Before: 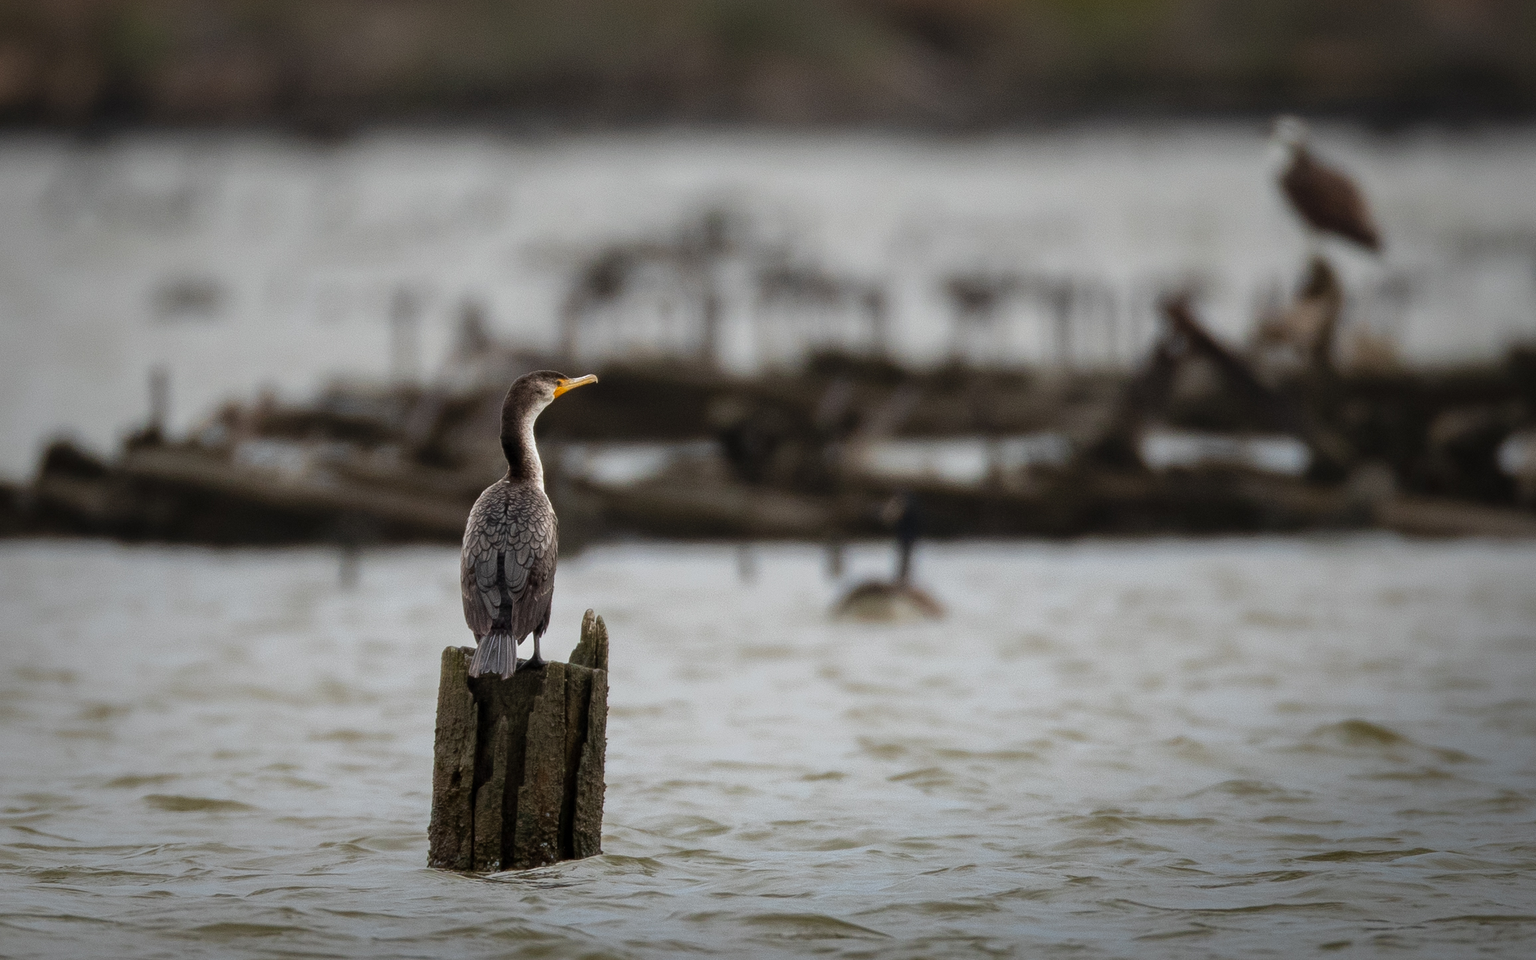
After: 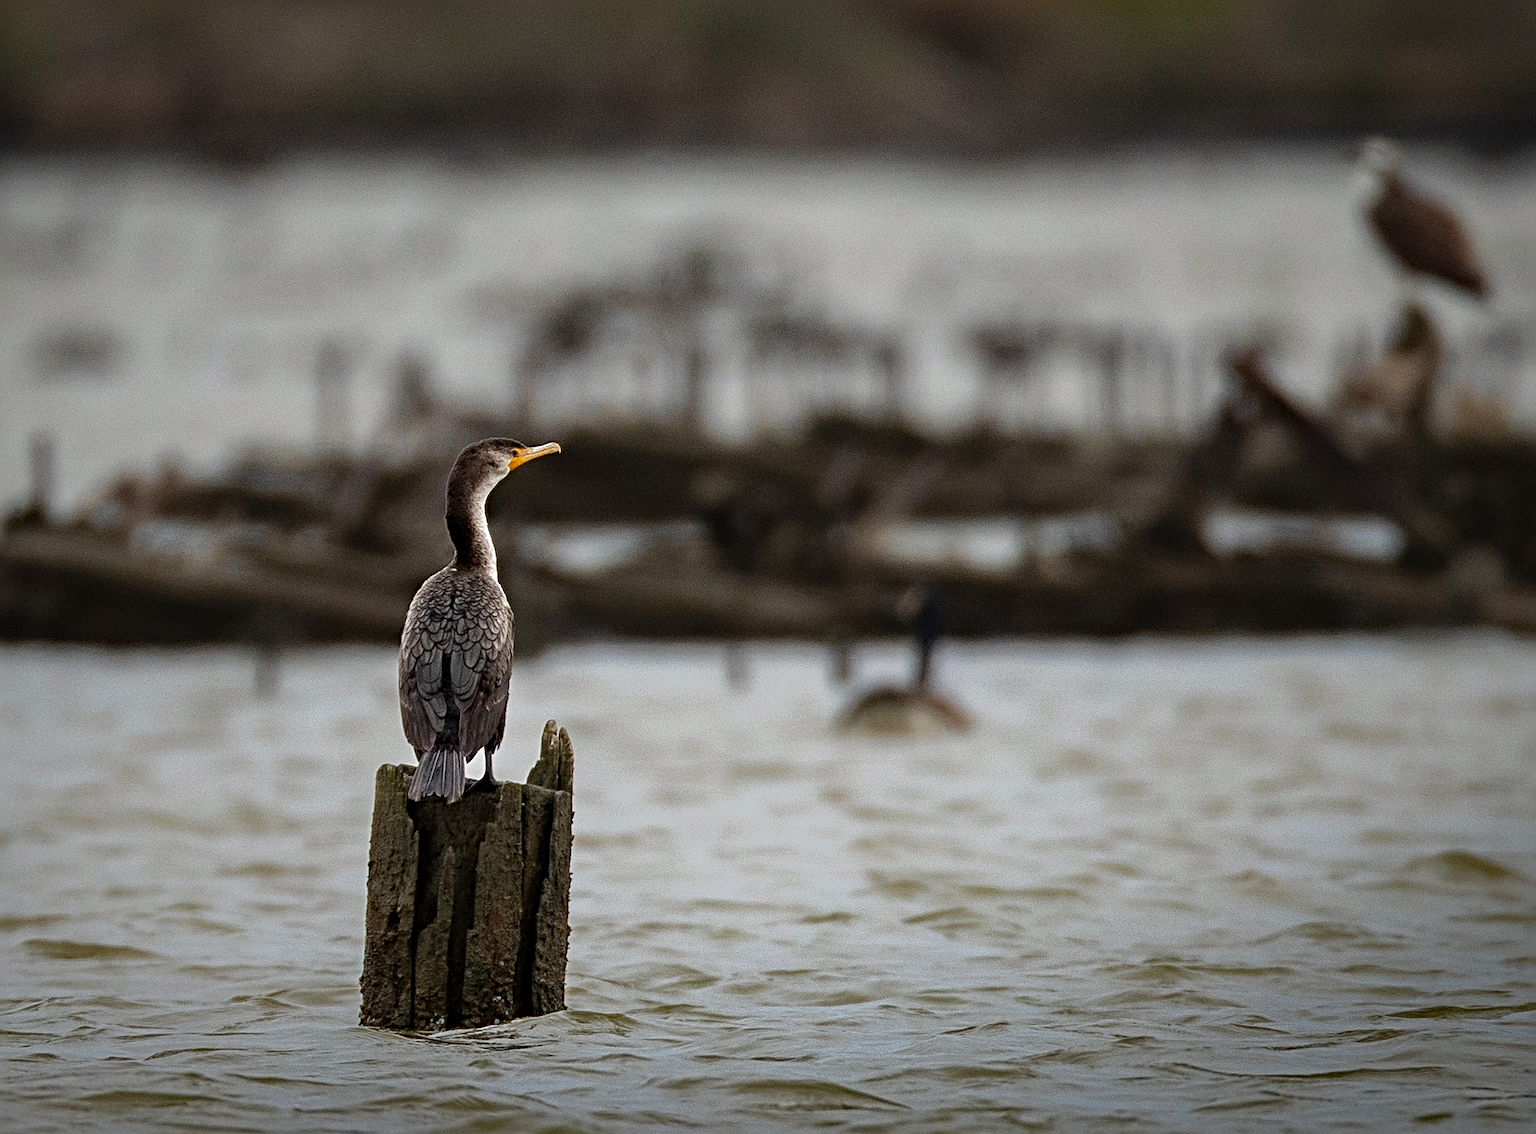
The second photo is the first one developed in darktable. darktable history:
crop: left 8.065%, right 7.361%
sharpen: radius 3.95
exposure: compensate highlight preservation false
haze removal: strength 0.303, distance 0.253, adaptive false
